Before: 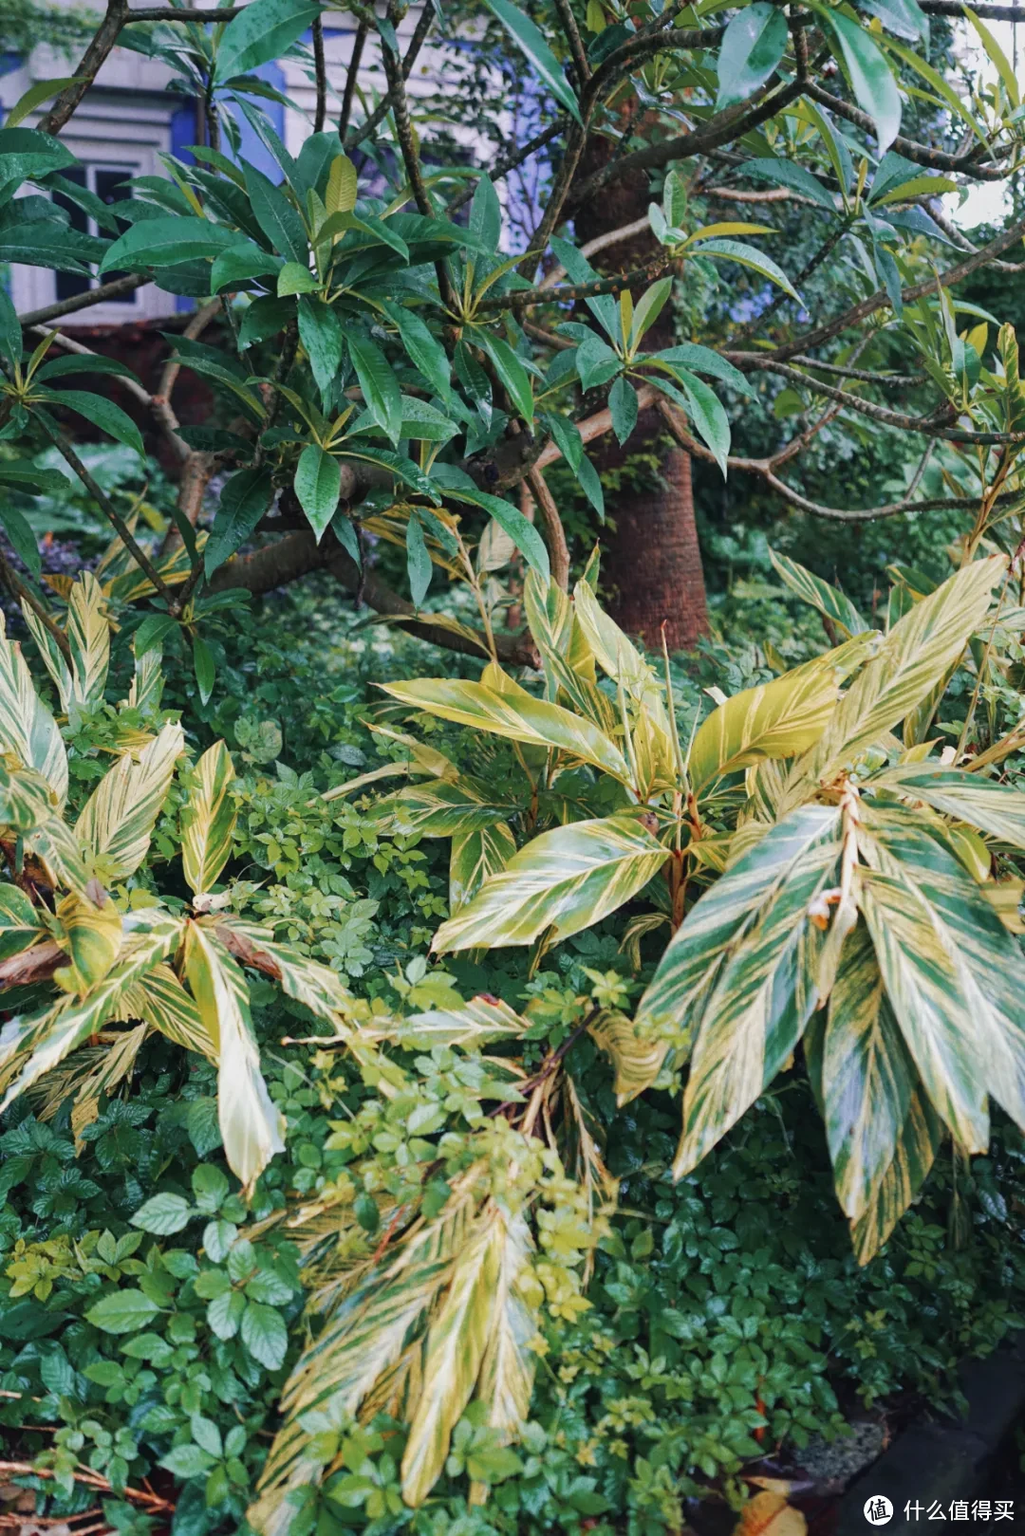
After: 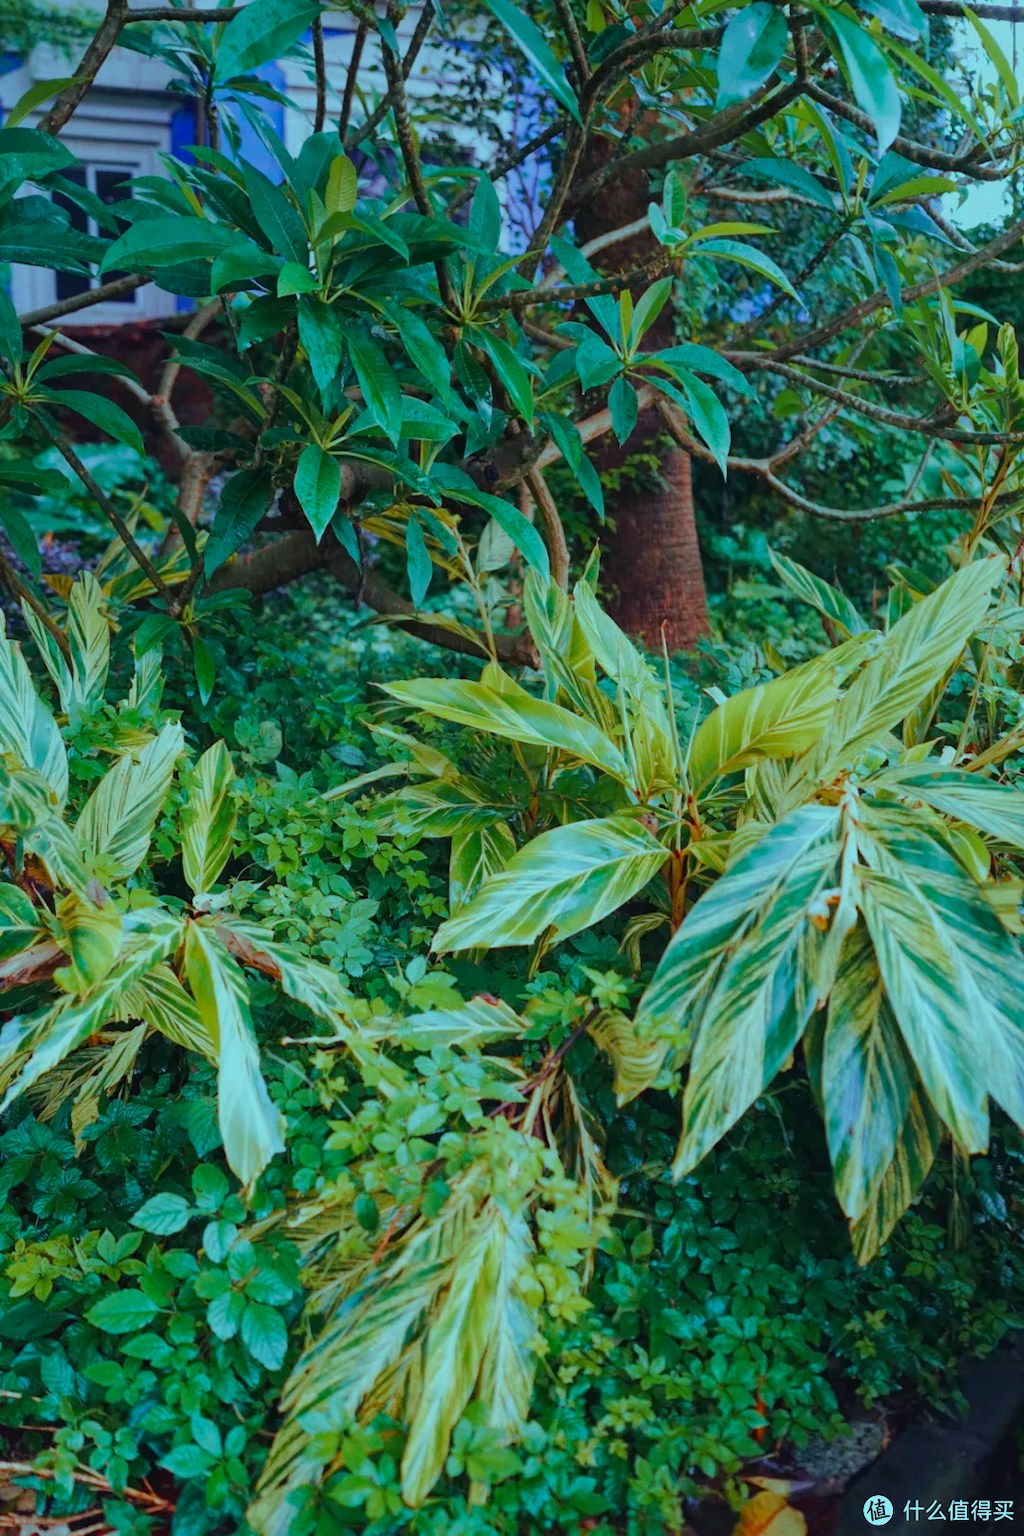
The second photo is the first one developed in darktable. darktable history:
color balance rgb: highlights gain › luminance -32.947%, highlights gain › chroma 5.651%, highlights gain › hue 214.11°, perceptual saturation grading › global saturation 15.431%, perceptual saturation grading › highlights -18.947%, perceptual saturation grading › shadows 20.565%, global vibrance 29.687%
tone equalizer: -7 EV 0.117 EV
